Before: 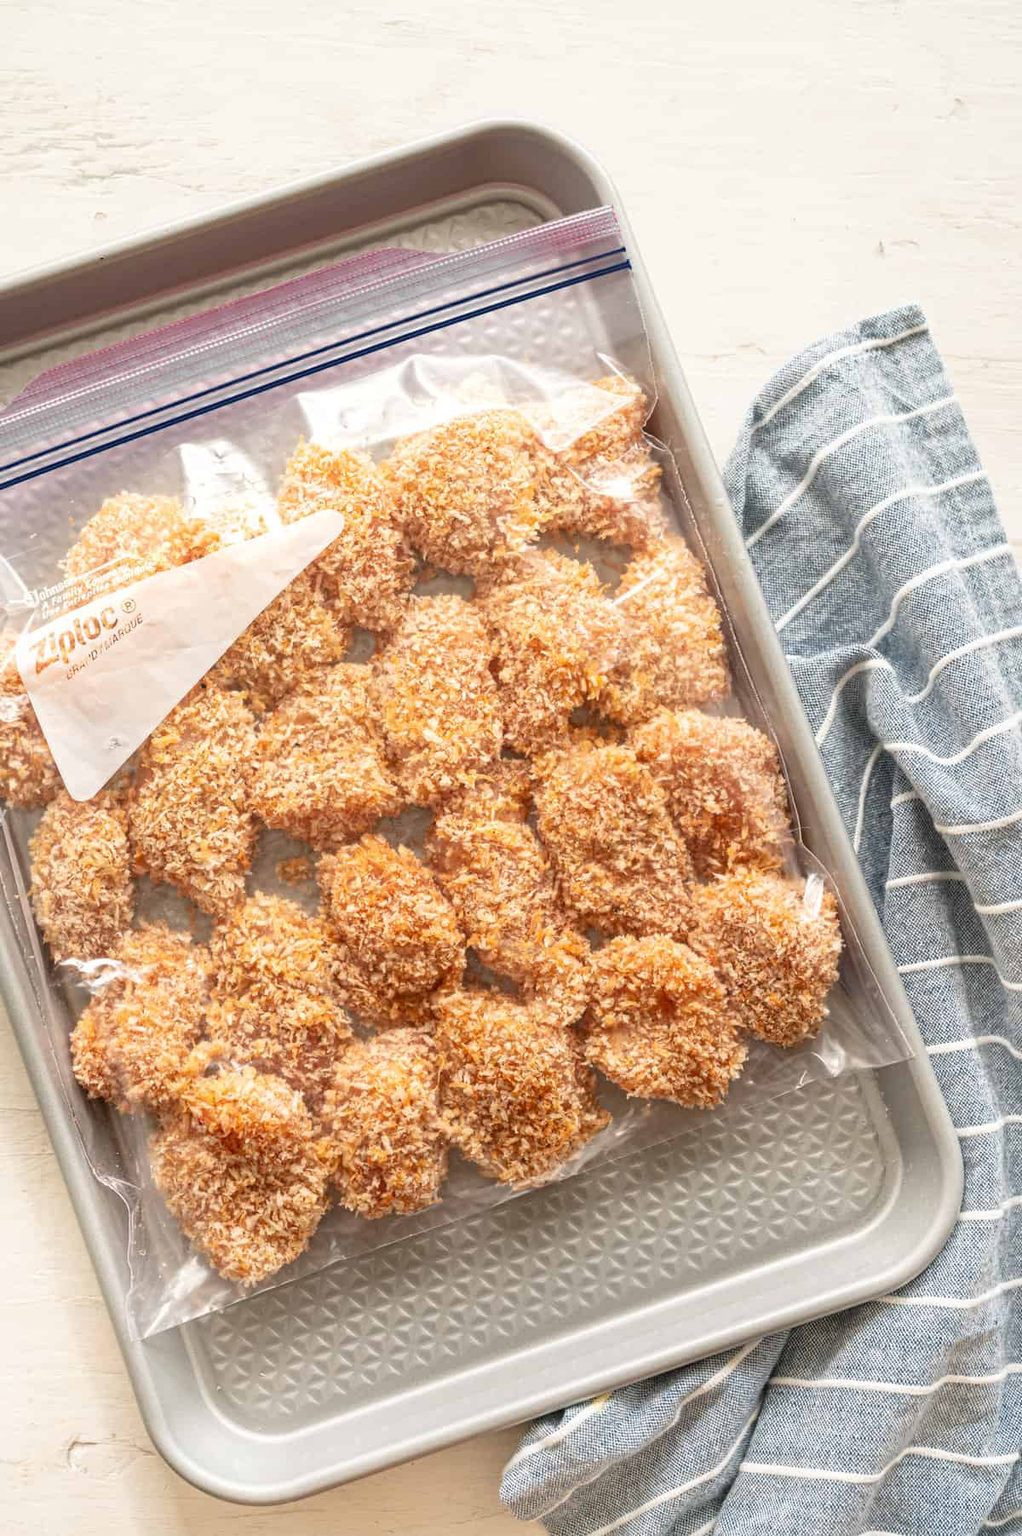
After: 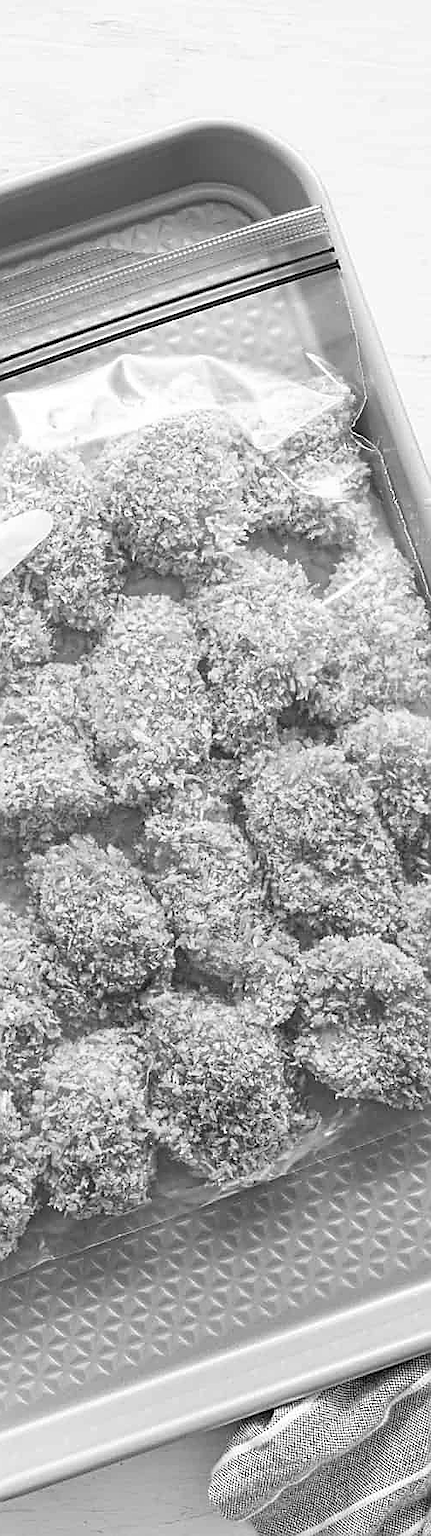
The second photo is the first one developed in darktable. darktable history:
monochrome: on, module defaults
sharpen: radius 1.4, amount 1.25, threshold 0.7
crop: left 28.583%, right 29.231%
